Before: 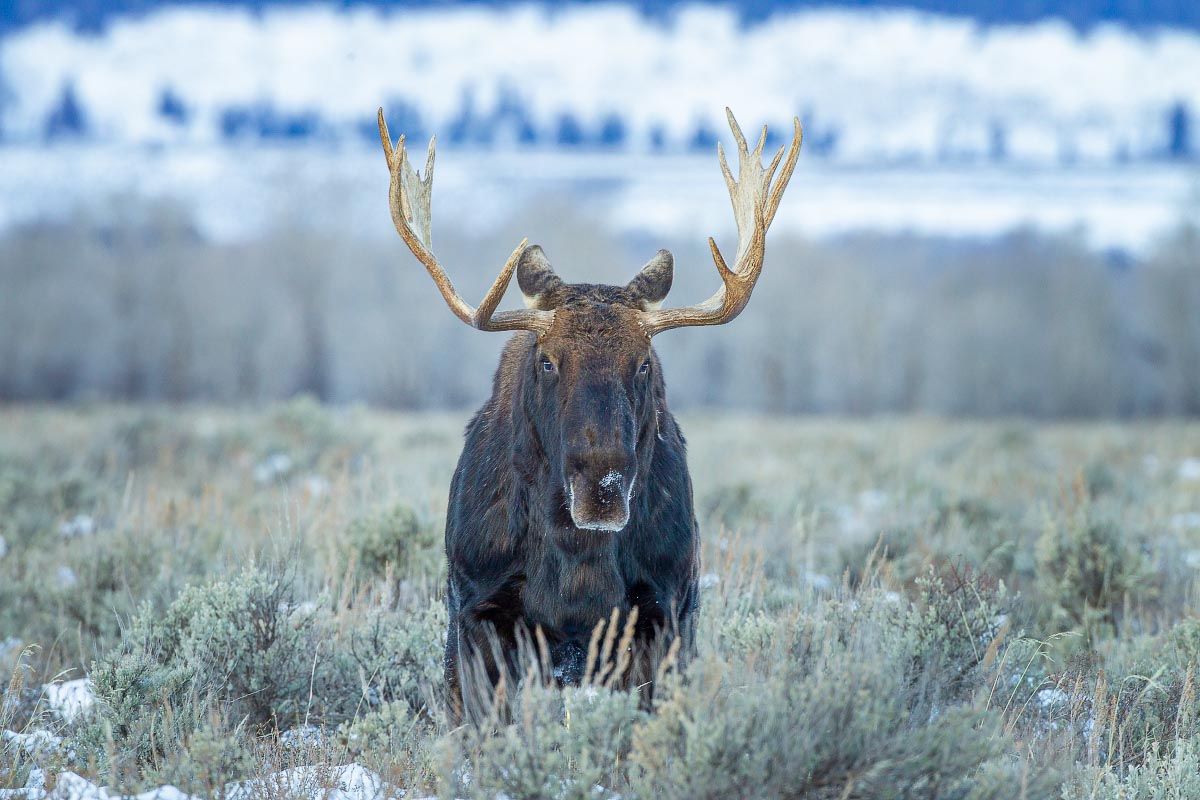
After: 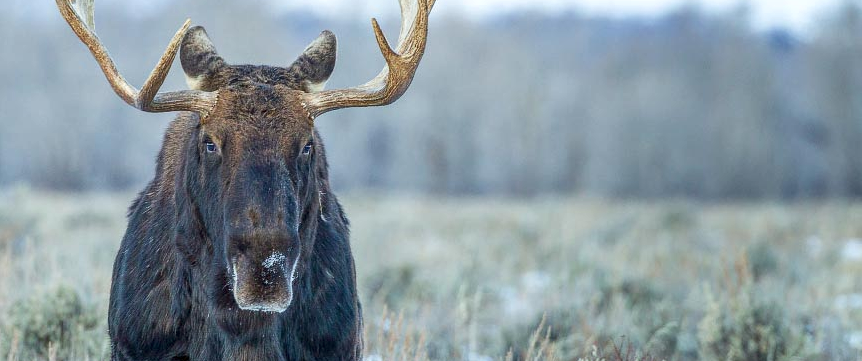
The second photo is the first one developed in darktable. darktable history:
local contrast: on, module defaults
crop and rotate: left 28.089%, top 27.39%, bottom 27.401%
